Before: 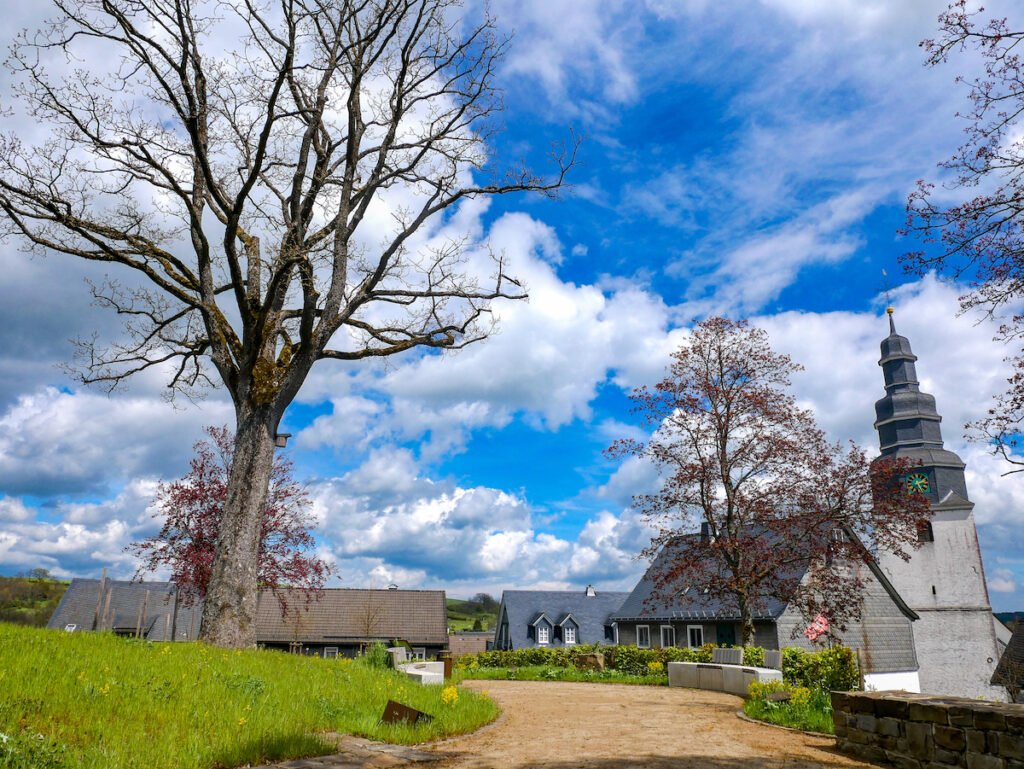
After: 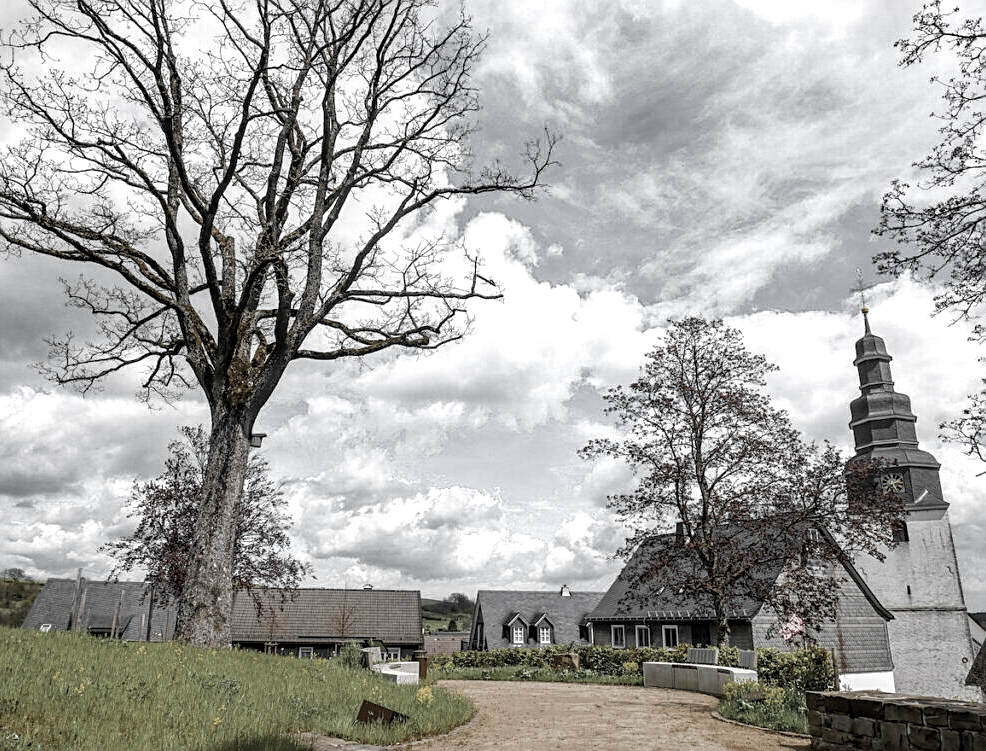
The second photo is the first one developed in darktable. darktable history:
color zones: curves: ch0 [(0, 0.613) (0.01, 0.613) (0.245, 0.448) (0.498, 0.529) (0.642, 0.665) (0.879, 0.777) (0.99, 0.613)]; ch1 [(0, 0.035) (0.121, 0.189) (0.259, 0.197) (0.415, 0.061) (0.589, 0.022) (0.732, 0.022) (0.857, 0.026) (0.991, 0.053)]
sharpen: on, module defaults
crop and rotate: left 2.536%, right 1.107%, bottom 2.246%
local contrast: on, module defaults
